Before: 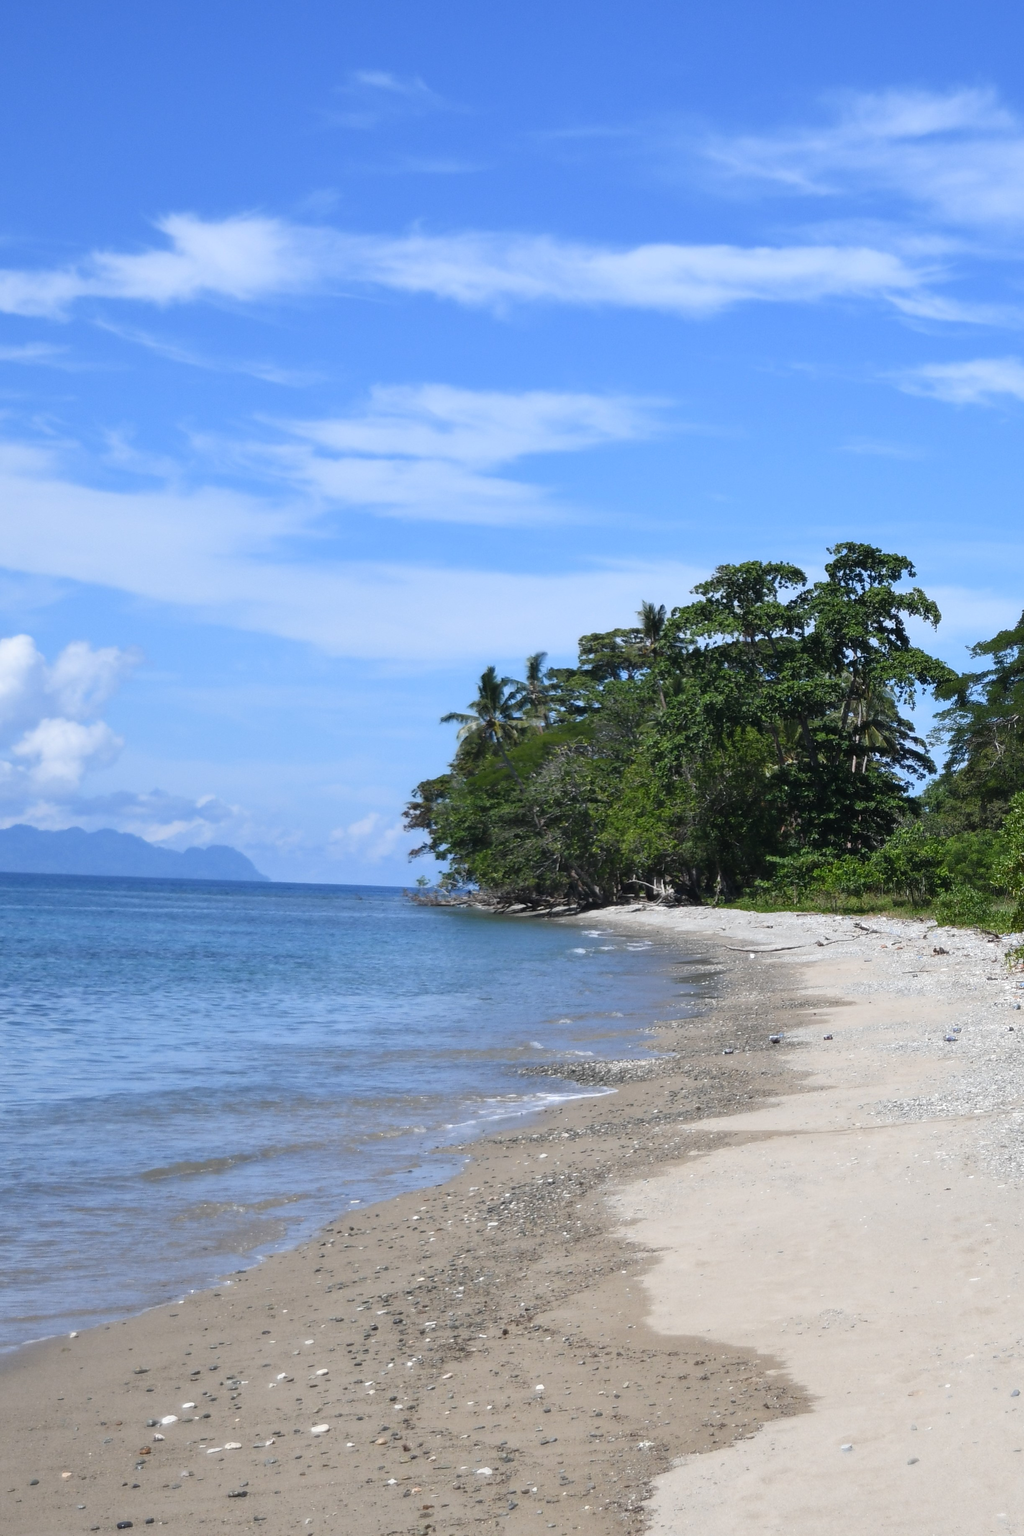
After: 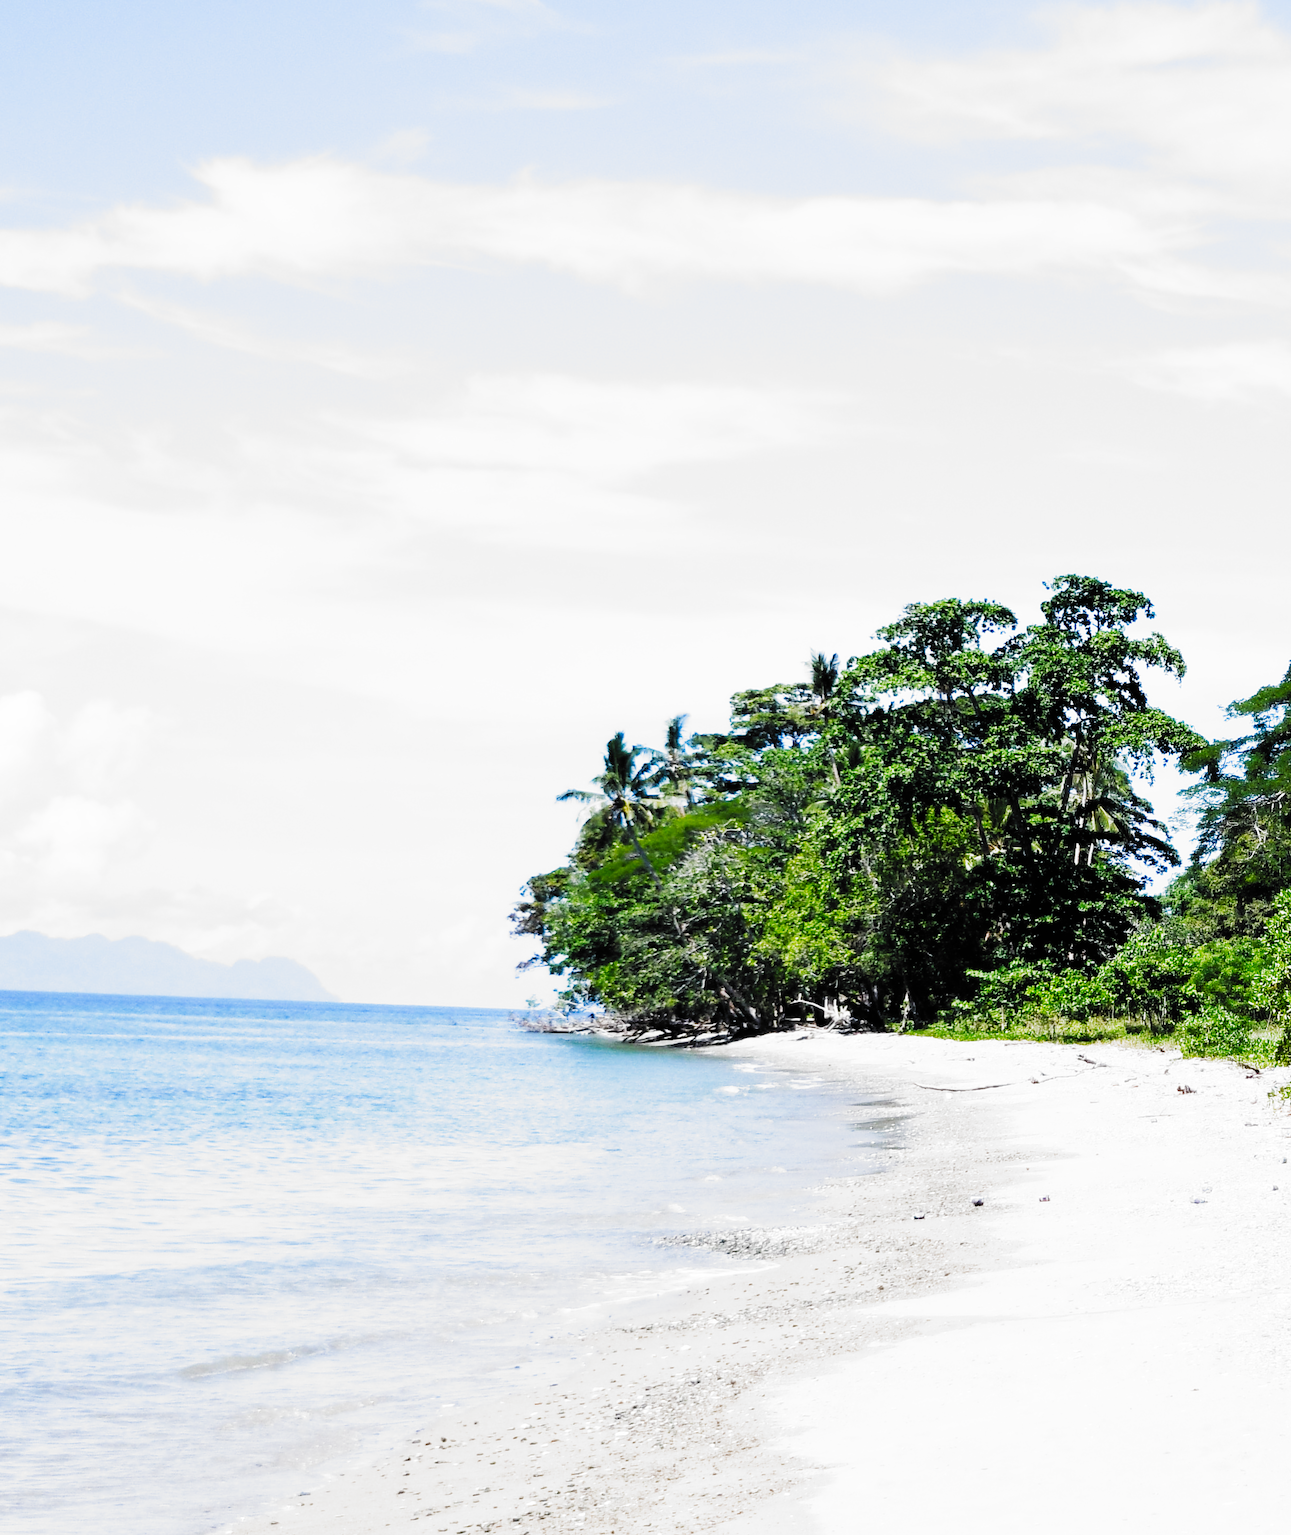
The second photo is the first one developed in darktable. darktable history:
tone curve: curves: ch0 [(0, 0) (0.055, 0.05) (0.258, 0.287) (0.434, 0.526) (0.517, 0.648) (0.745, 0.874) (1, 1)]; ch1 [(0, 0) (0.346, 0.307) (0.418, 0.383) (0.46, 0.439) (0.482, 0.493) (0.502, 0.503) (0.517, 0.514) (0.55, 0.561) (0.588, 0.603) (0.646, 0.688) (1, 1)]; ch2 [(0, 0) (0.346, 0.34) (0.431, 0.45) (0.485, 0.499) (0.5, 0.503) (0.527, 0.525) (0.545, 0.562) (0.679, 0.706) (1, 1)], preserve colors none
crop and rotate: top 5.66%, bottom 14.989%
filmic rgb: black relative exposure -5.01 EV, white relative exposure 3.55 EV, hardness 3.18, contrast 1.396, highlights saturation mix -30.28%, add noise in highlights 0.001, preserve chrominance no, color science v3 (2019), use custom middle-gray values true, contrast in highlights soft
exposure: exposure 1 EV, compensate exposure bias true, compensate highlight preservation false
